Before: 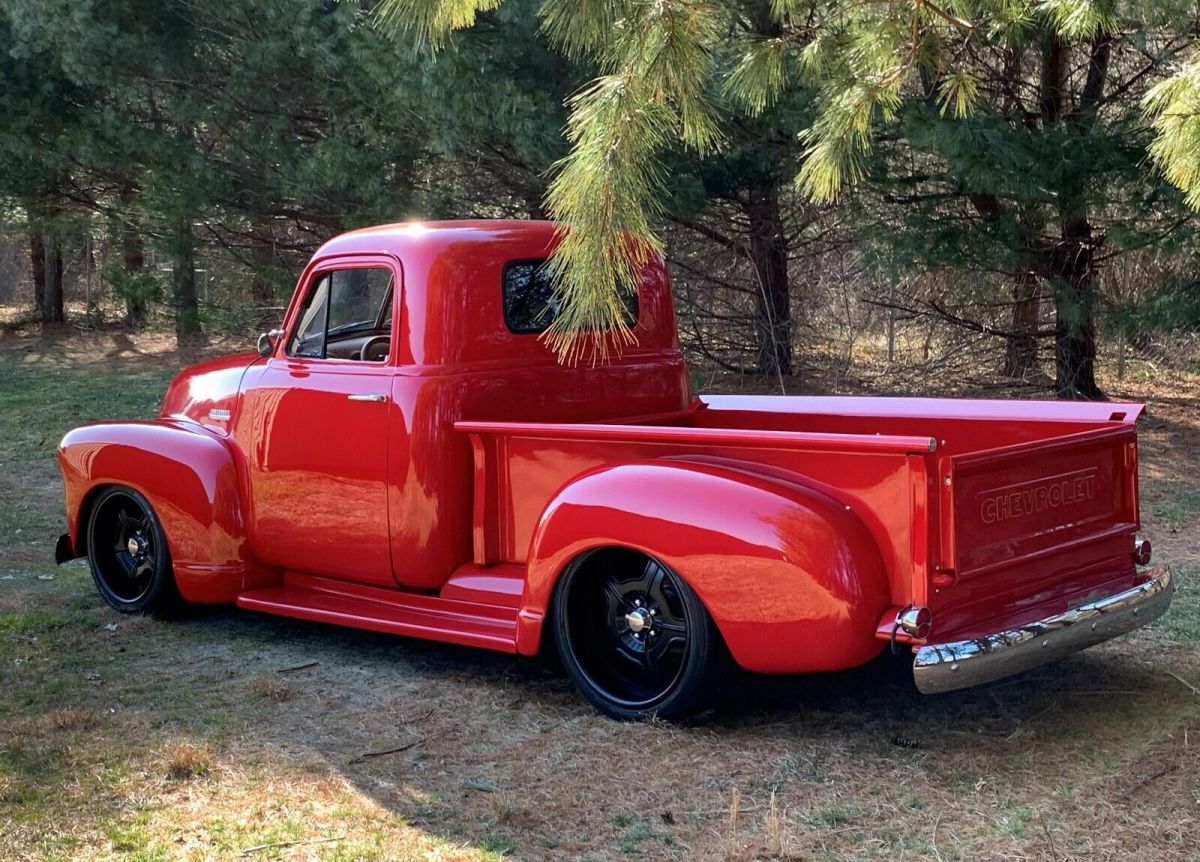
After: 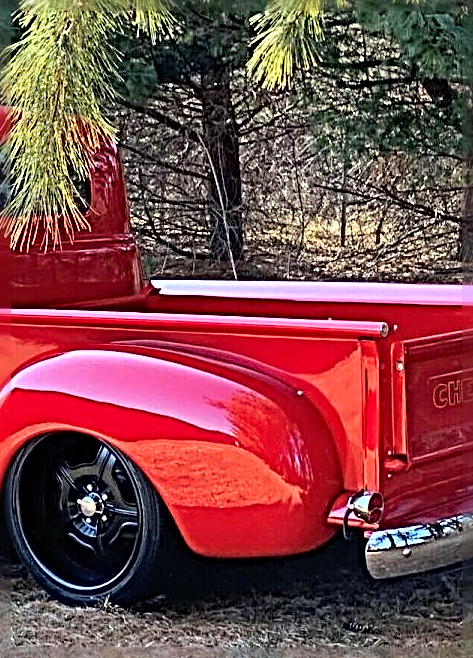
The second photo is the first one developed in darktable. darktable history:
contrast brightness saturation: brightness 0.09, saturation 0.19
sharpen: radius 4.001, amount 2
white balance: red 1, blue 1
crop: left 45.721%, top 13.393%, right 14.118%, bottom 10.01%
shadows and highlights: low approximation 0.01, soften with gaussian
